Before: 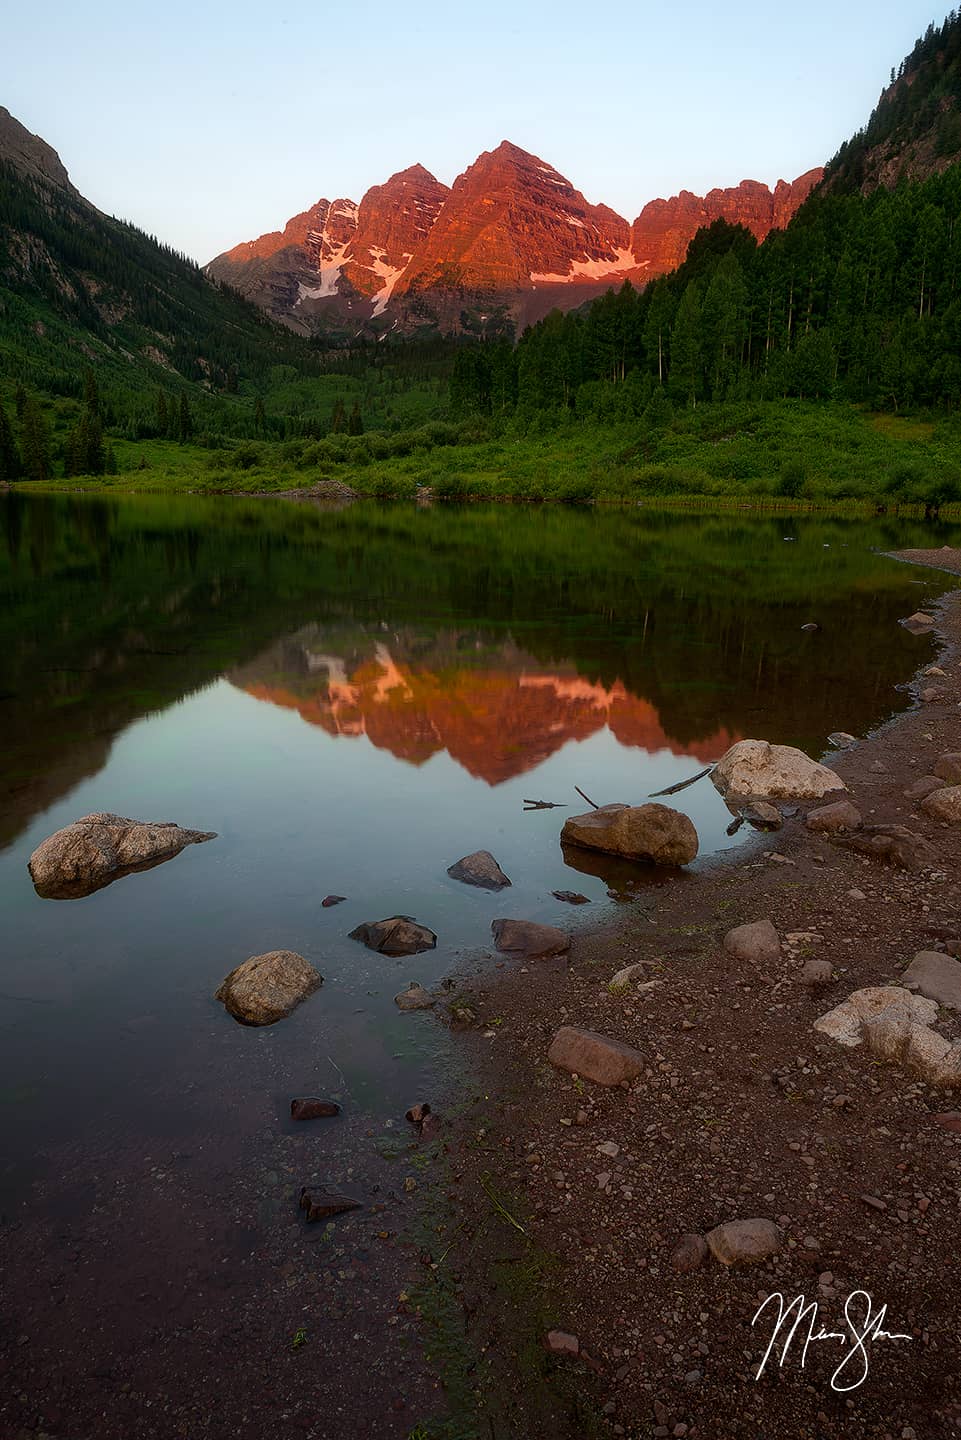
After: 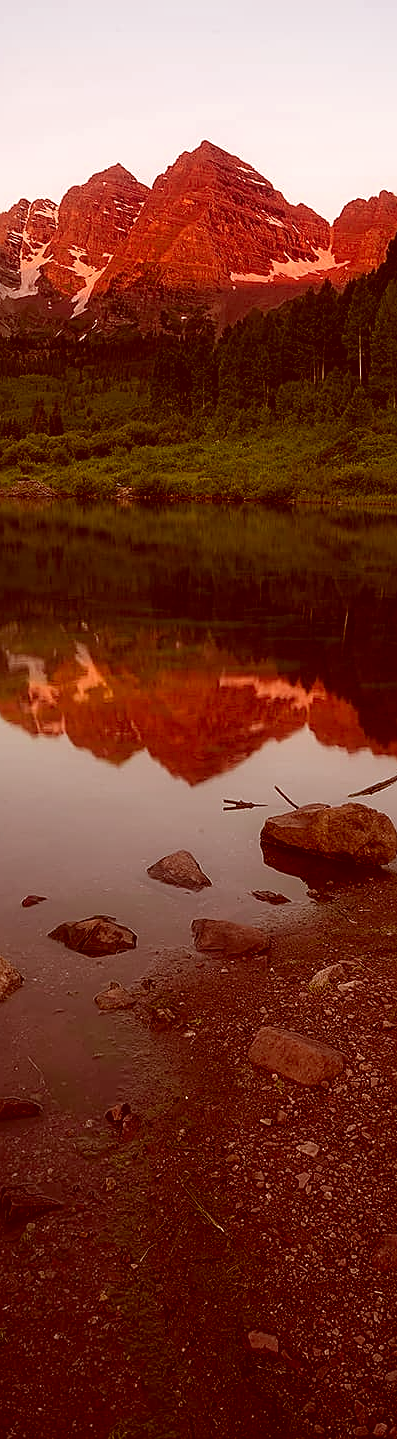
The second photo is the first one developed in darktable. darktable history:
sharpen: on, module defaults
crop: left 31.267%, right 27.345%
color correction: highlights a* 9.39, highlights b* 8.62, shadows a* 39.68, shadows b* 39.94, saturation 0.799
exposure: compensate exposure bias true, compensate highlight preservation false
